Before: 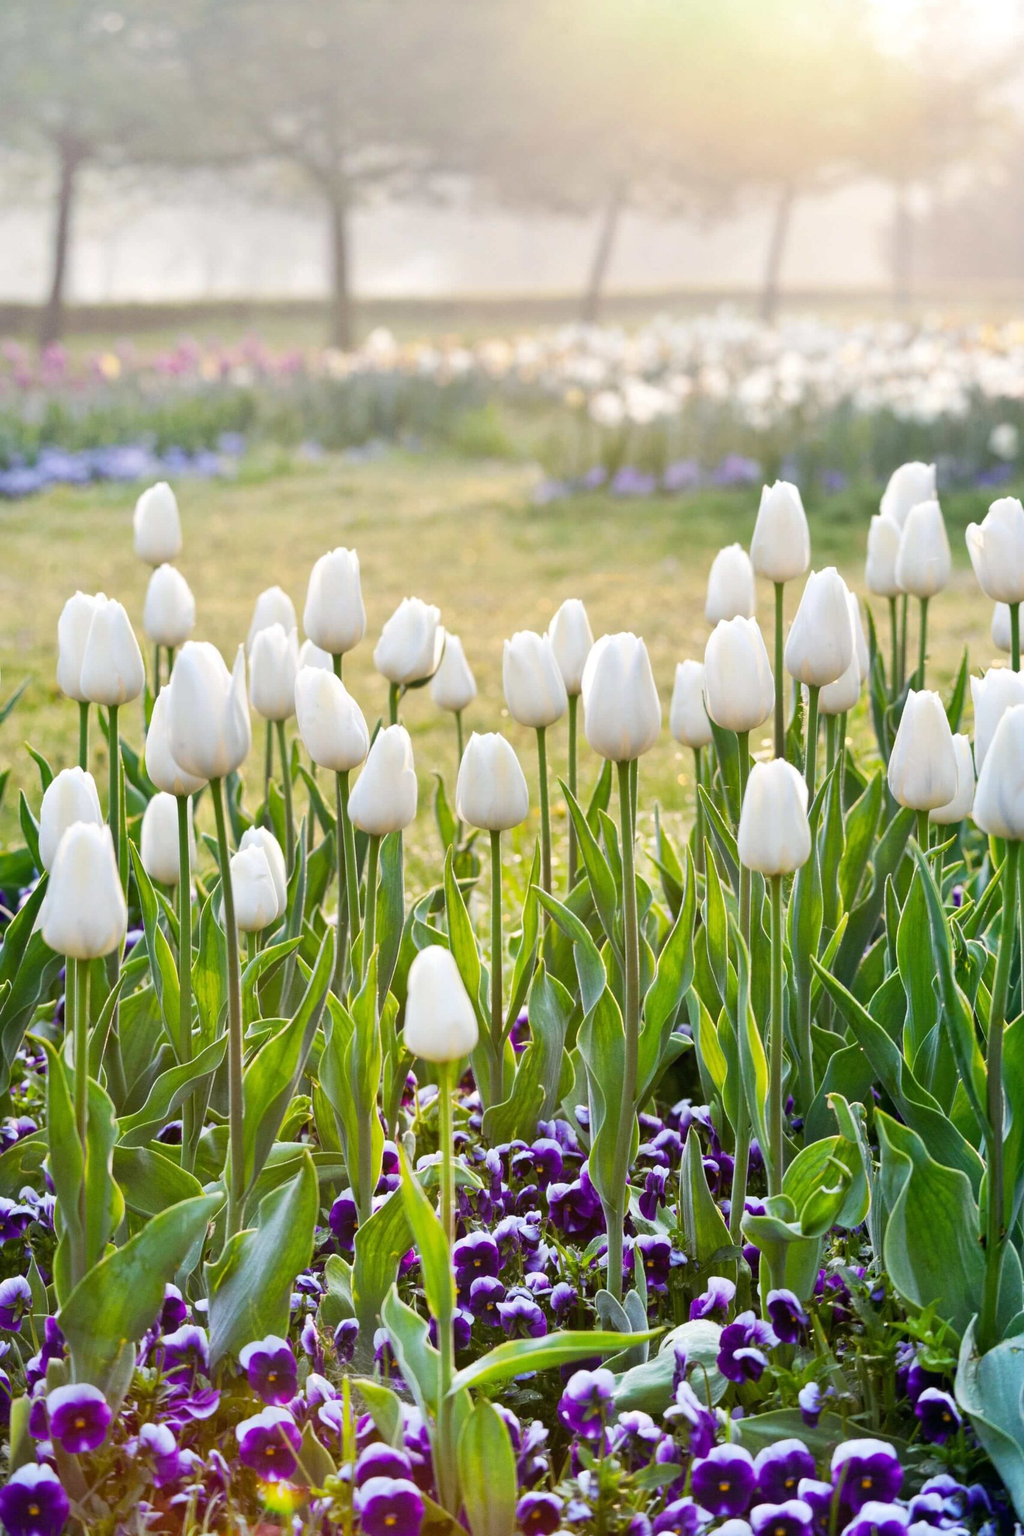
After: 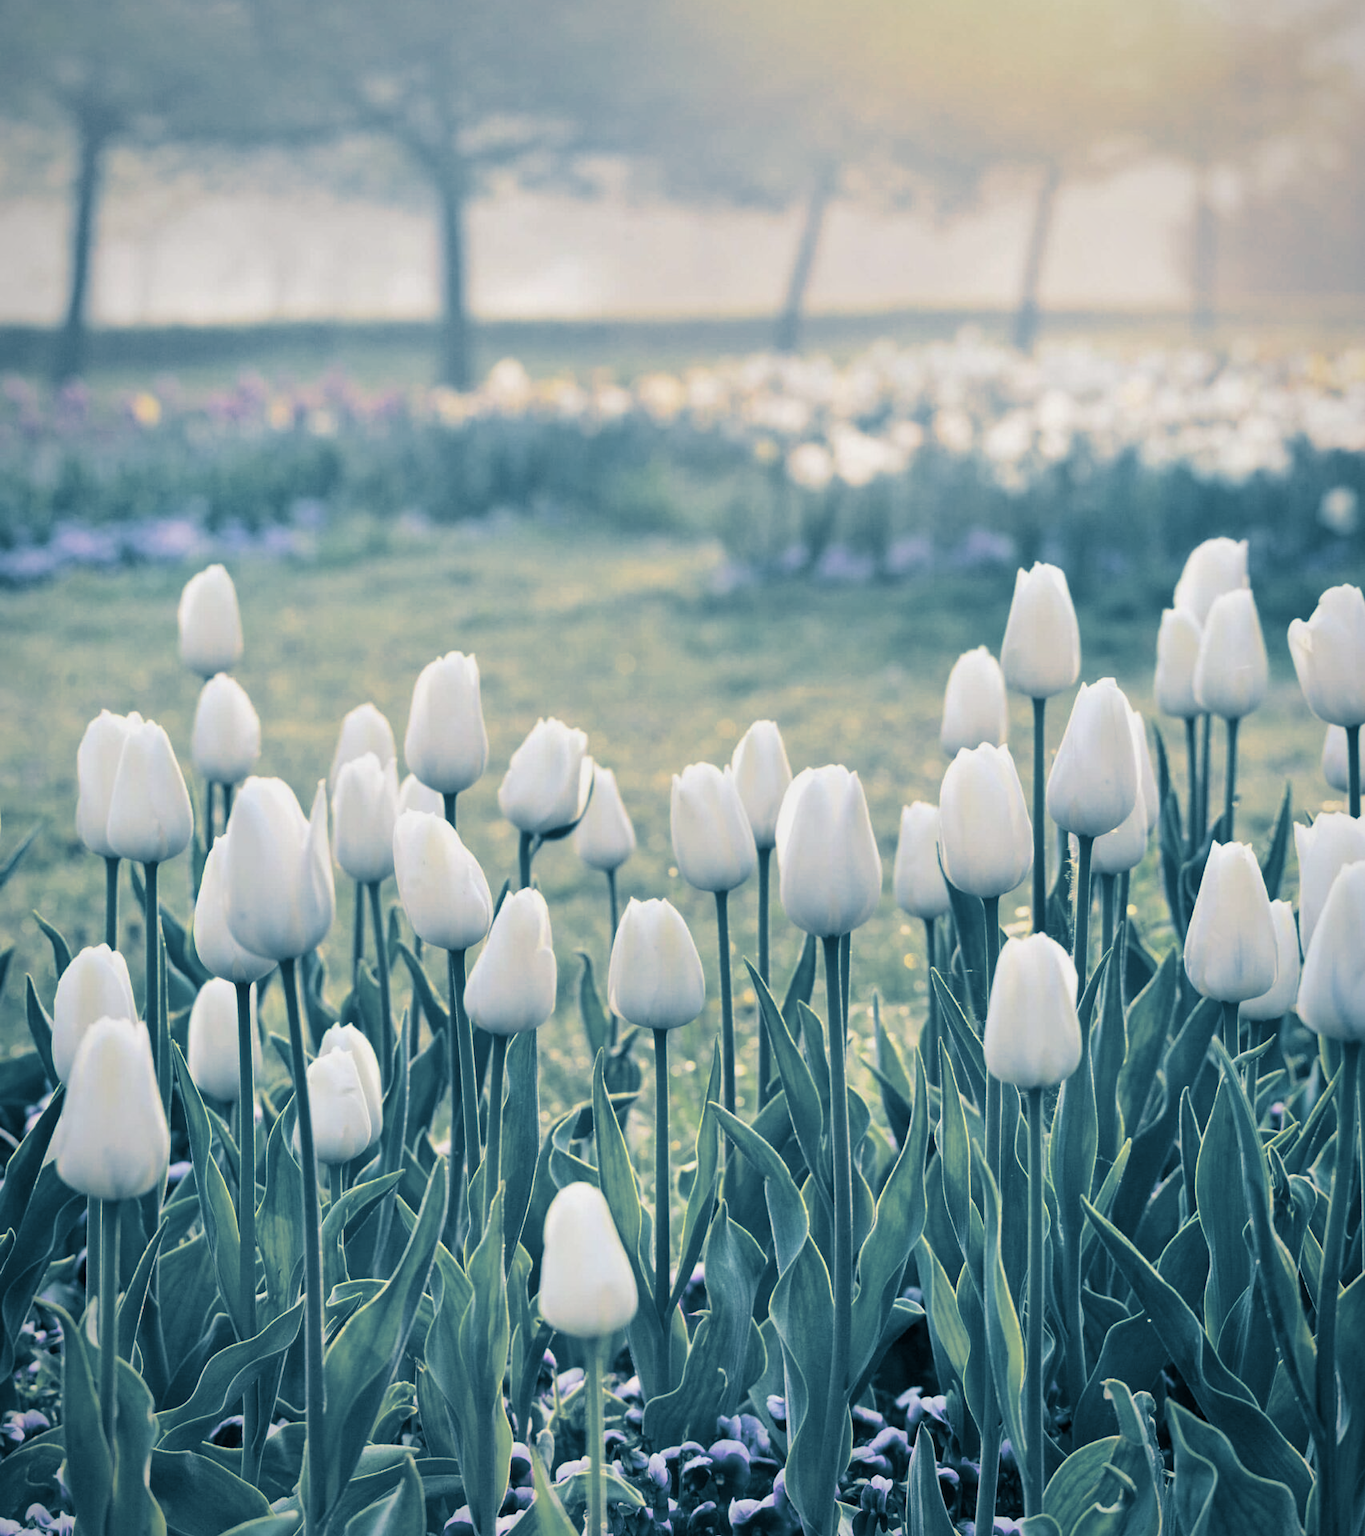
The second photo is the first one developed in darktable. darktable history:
exposure: exposure -0.21 EV, compensate highlight preservation false
vignetting: fall-off start 80.87%, fall-off radius 61.59%, brightness -0.384, saturation 0.007, center (0, 0.007), automatic ratio true, width/height ratio 1.418
crop: top 3.857%, bottom 21.132%
color correction: saturation 0.85
split-toning: shadows › hue 212.4°, balance -70
